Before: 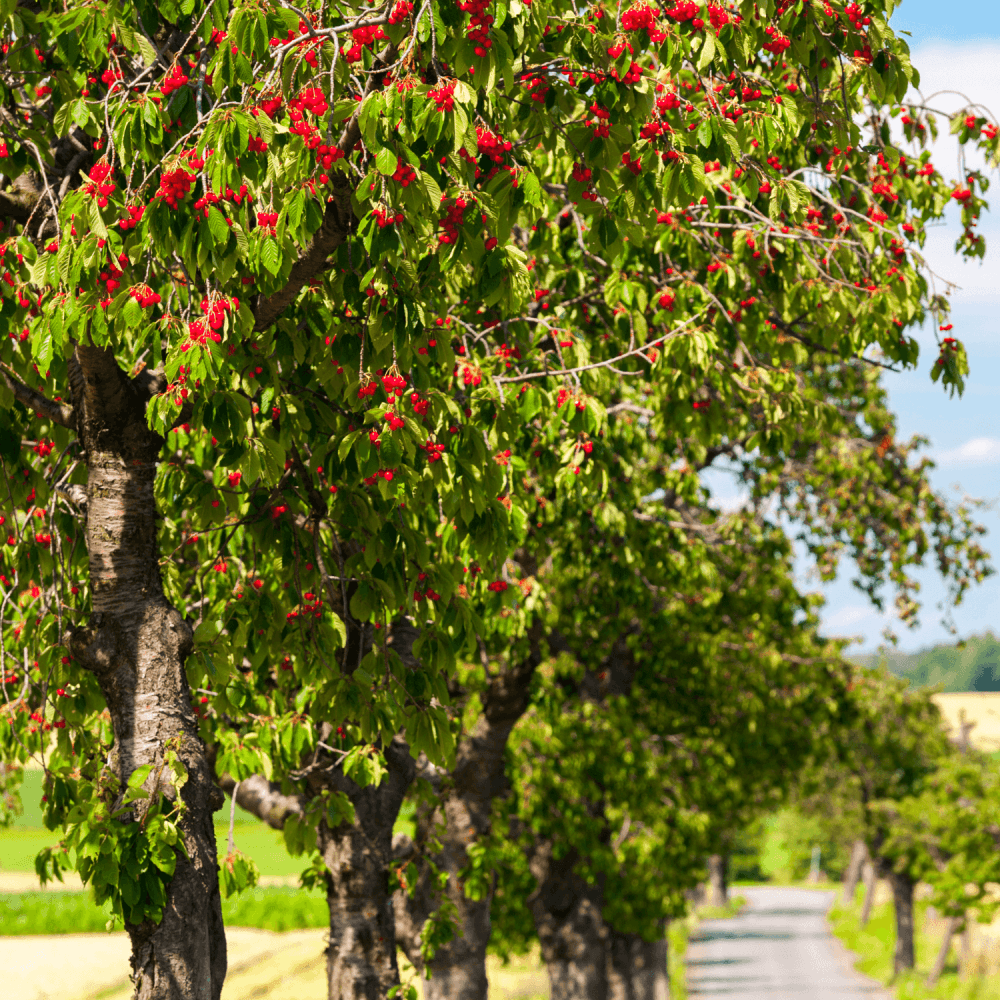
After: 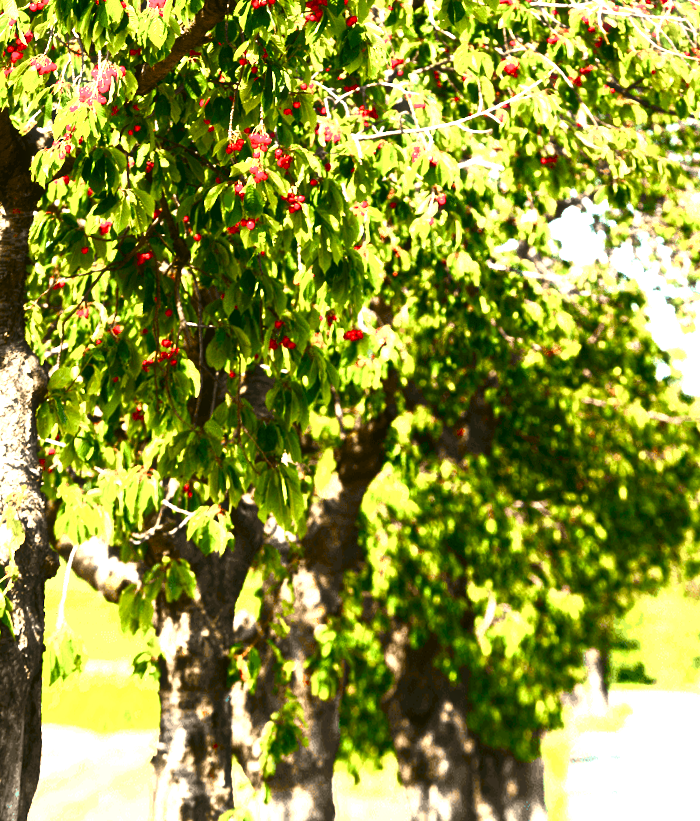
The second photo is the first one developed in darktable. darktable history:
levels: levels [0, 0.394, 0.787]
exposure: black level correction 0, exposure 0.7 EV, compensate exposure bias true, compensate highlight preservation false
crop and rotate: left 4.842%, top 15.51%, right 10.668%
contrast brightness saturation: contrast 0.39, brightness 0.1
rotate and perspective: rotation 0.72°, lens shift (vertical) -0.352, lens shift (horizontal) -0.051, crop left 0.152, crop right 0.859, crop top 0.019, crop bottom 0.964
haze removal: strength -0.1, adaptive false
color balance rgb: perceptual saturation grading › global saturation 20%, perceptual saturation grading › highlights -25%, perceptual saturation grading › shadows 25%
